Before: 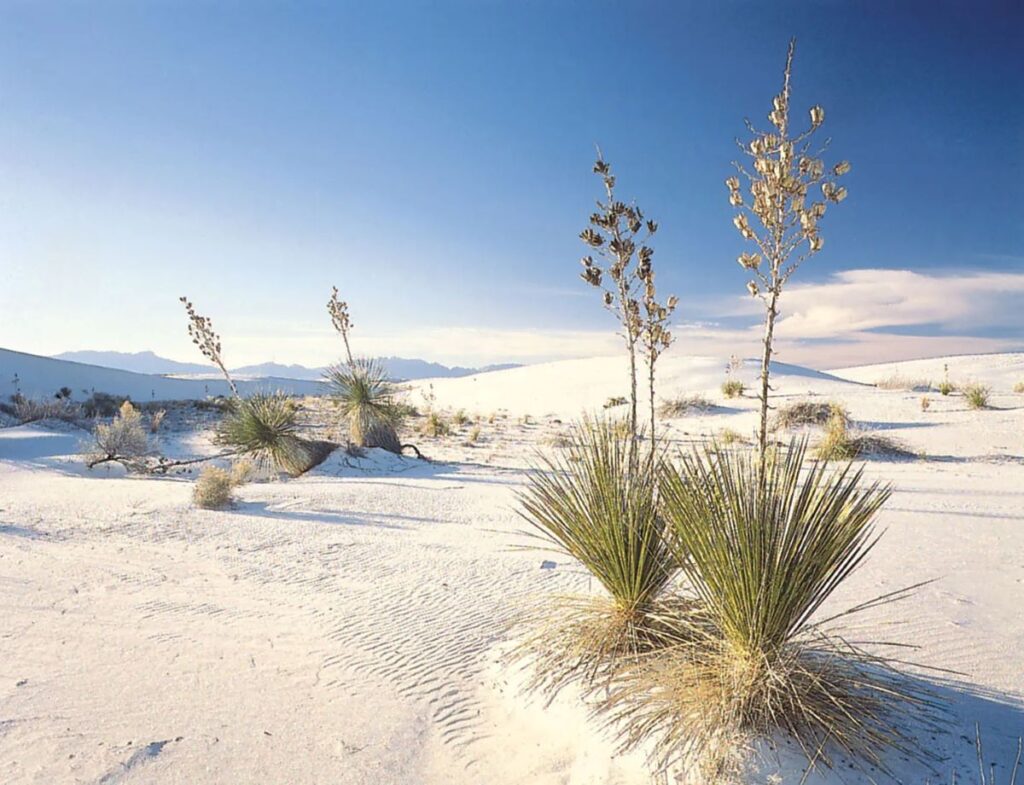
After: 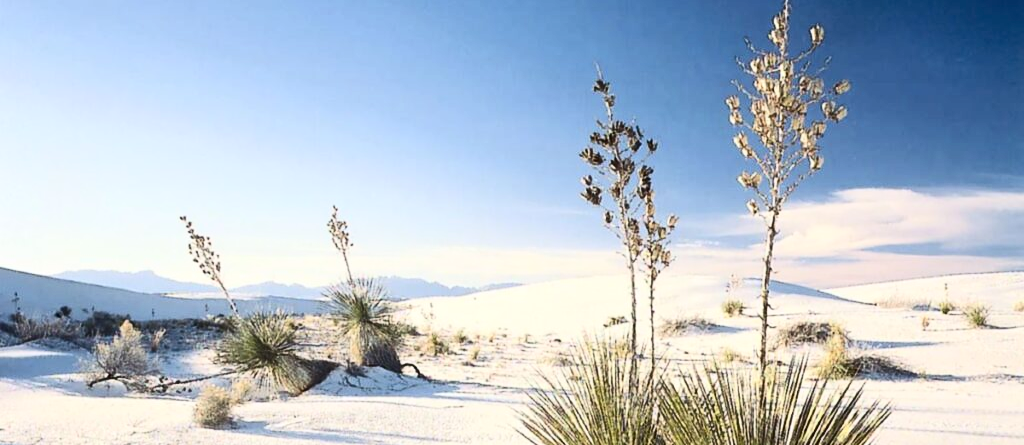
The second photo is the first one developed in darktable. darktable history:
contrast brightness saturation: contrast 0.298
crop and rotate: top 10.437%, bottom 32.82%
